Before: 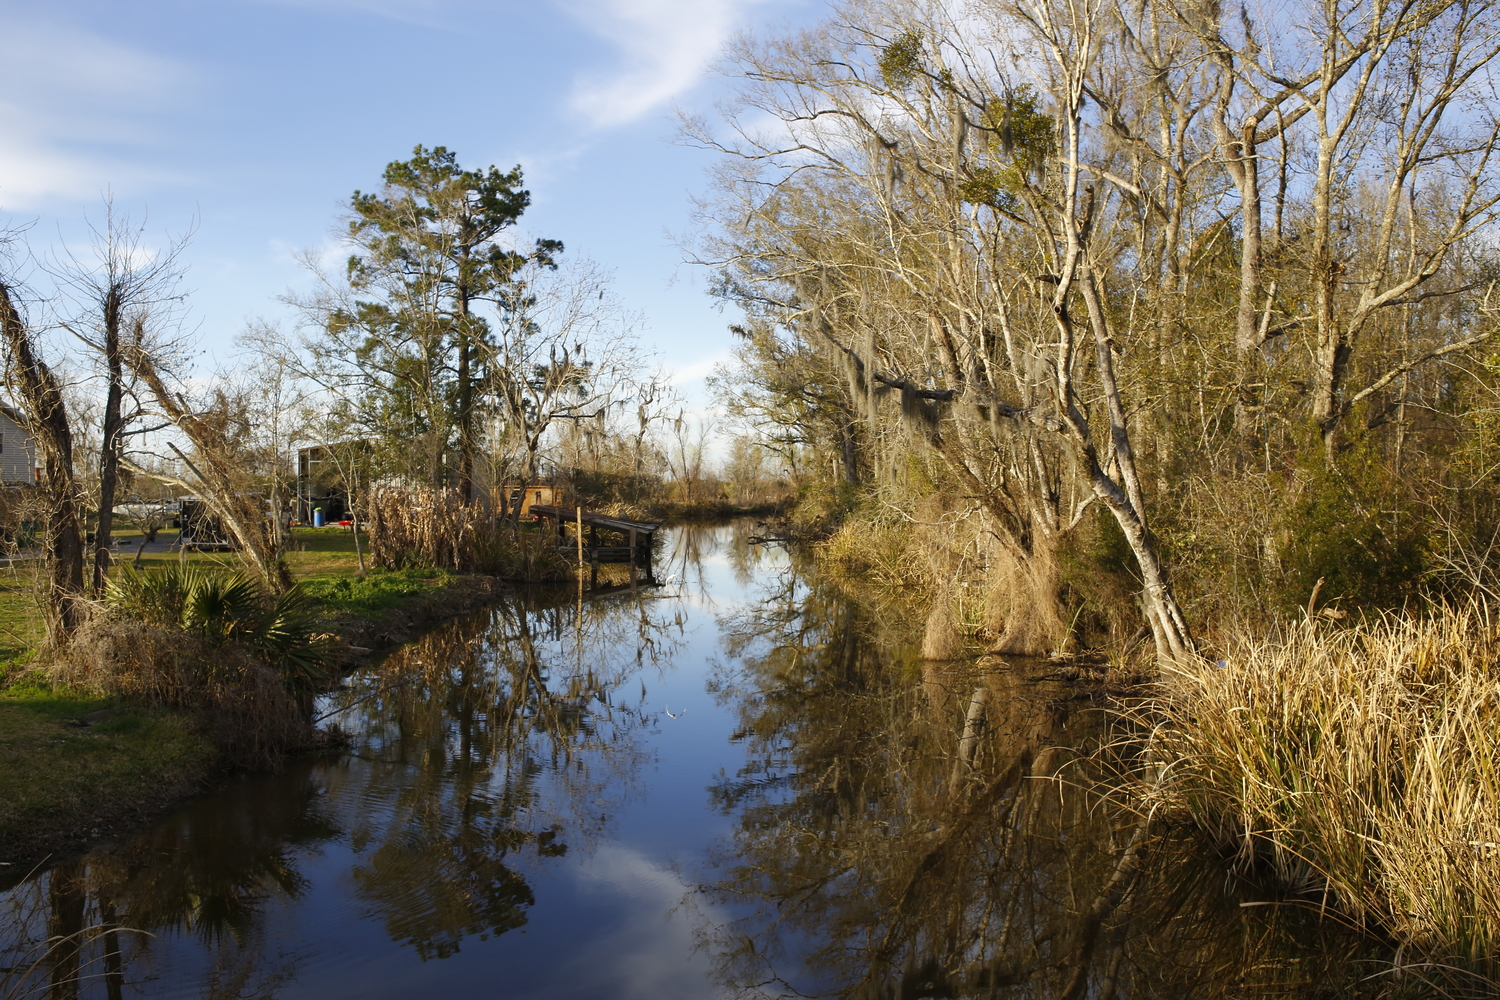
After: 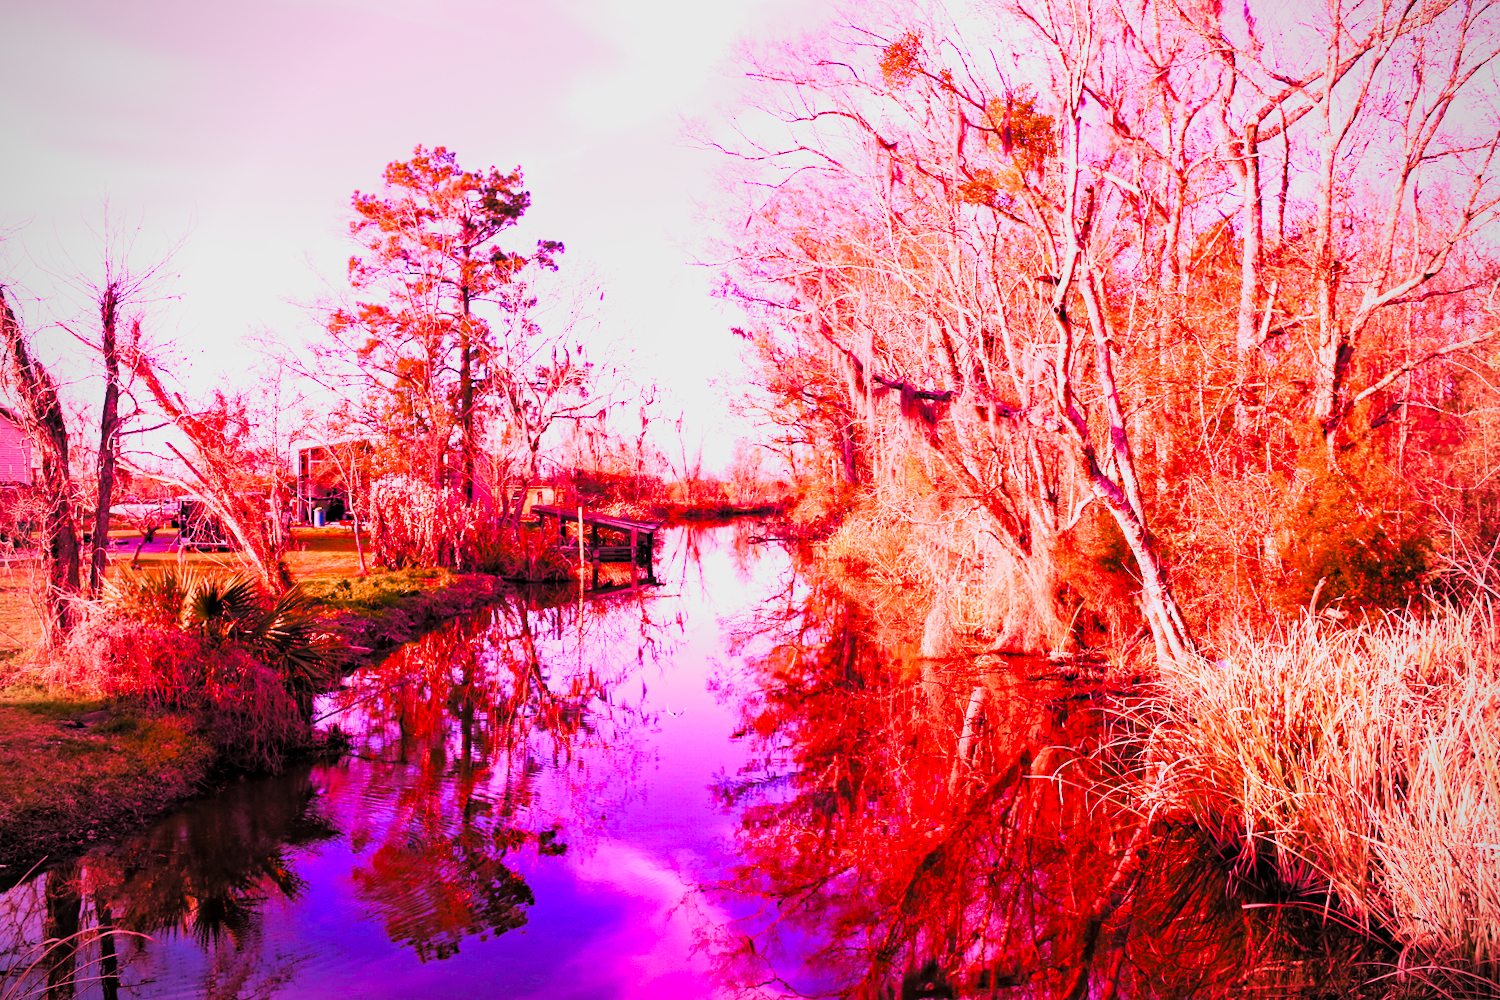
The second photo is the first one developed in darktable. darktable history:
raw chromatic aberrations: on, module defaults
color balance rgb: perceptual saturation grading › global saturation 25%, perceptual brilliance grading › mid-tones 10%, perceptual brilliance grading › shadows 15%, global vibrance 20%
filmic rgb: black relative exposure -7.65 EV, white relative exposure 4.56 EV, hardness 3.61
highlight reconstruction: method reconstruct color, iterations 1, diameter of reconstruction 64 px
hot pixels: on, module defaults
lens correction: scale 1.01, crop 1, focal 85, aperture 2.8, distance 10.02, camera "Canon EOS RP", lens "Canon RF 85mm F2 MACRO IS STM"
raw denoise: x [[0, 0.25, 0.5, 0.75, 1] ×4]
tone equalizer "mask blending: all purposes": on, module defaults
white balance: red 2.129, blue 1.575
local contrast: highlights 100%, shadows 100%, detail 120%, midtone range 0.2
contrast brightness saturation: contrast 0.2, brightness 0.16, saturation 0.22
exposure: black level correction -0.002, exposure 0.54 EV, compensate highlight preservation false
filmic: grey point source 18, black point source -8.65, white point source 2.45, grey point target 18, white point target 100, output power 2.2, latitude stops 2, contrast 1.5, saturation 100, global saturation 100
haze removal: strength 0.29, distance 0.25, compatibility mode true, adaptive false
vibrance: on, module defaults
vignetting: fall-off radius 60.92%
